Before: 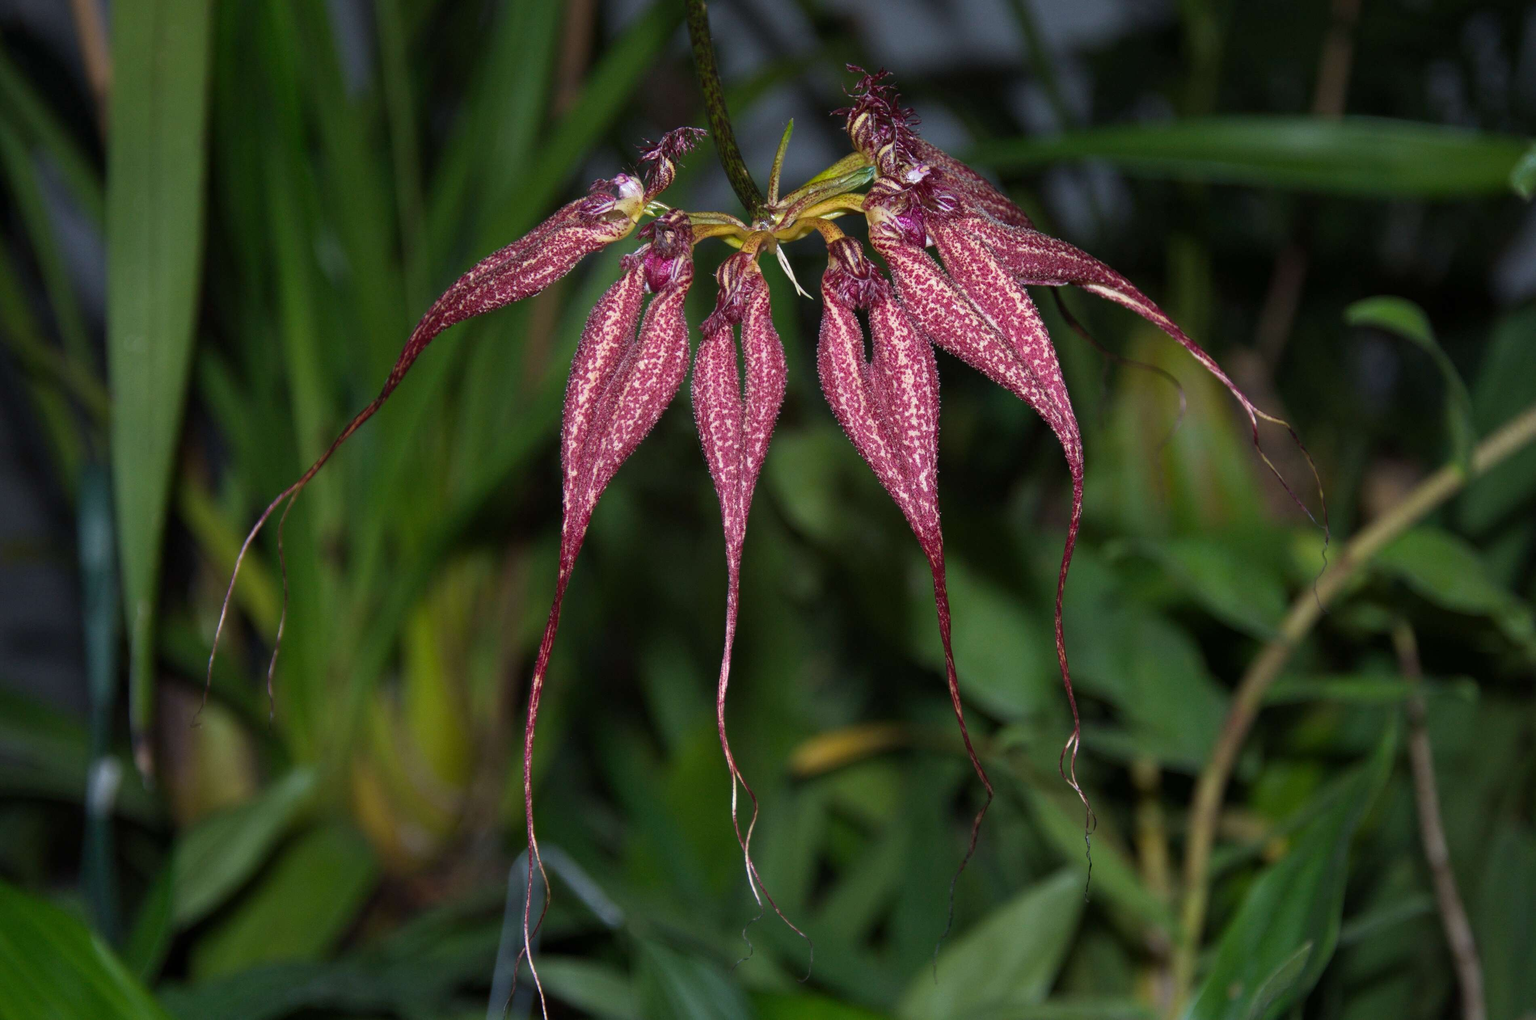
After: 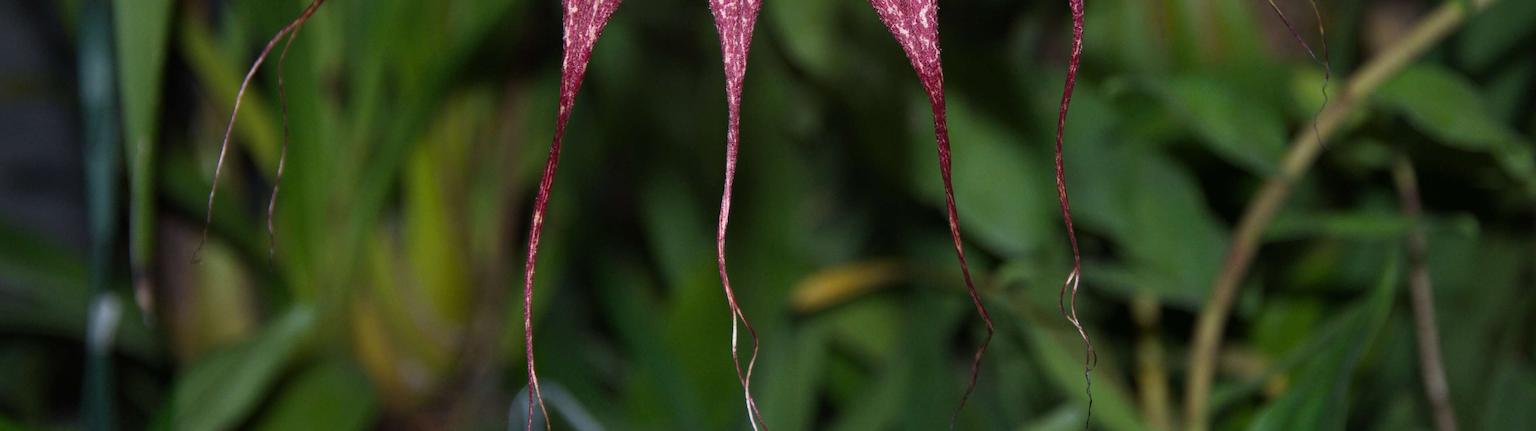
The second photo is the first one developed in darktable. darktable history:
crop: top 45.496%, bottom 12.207%
